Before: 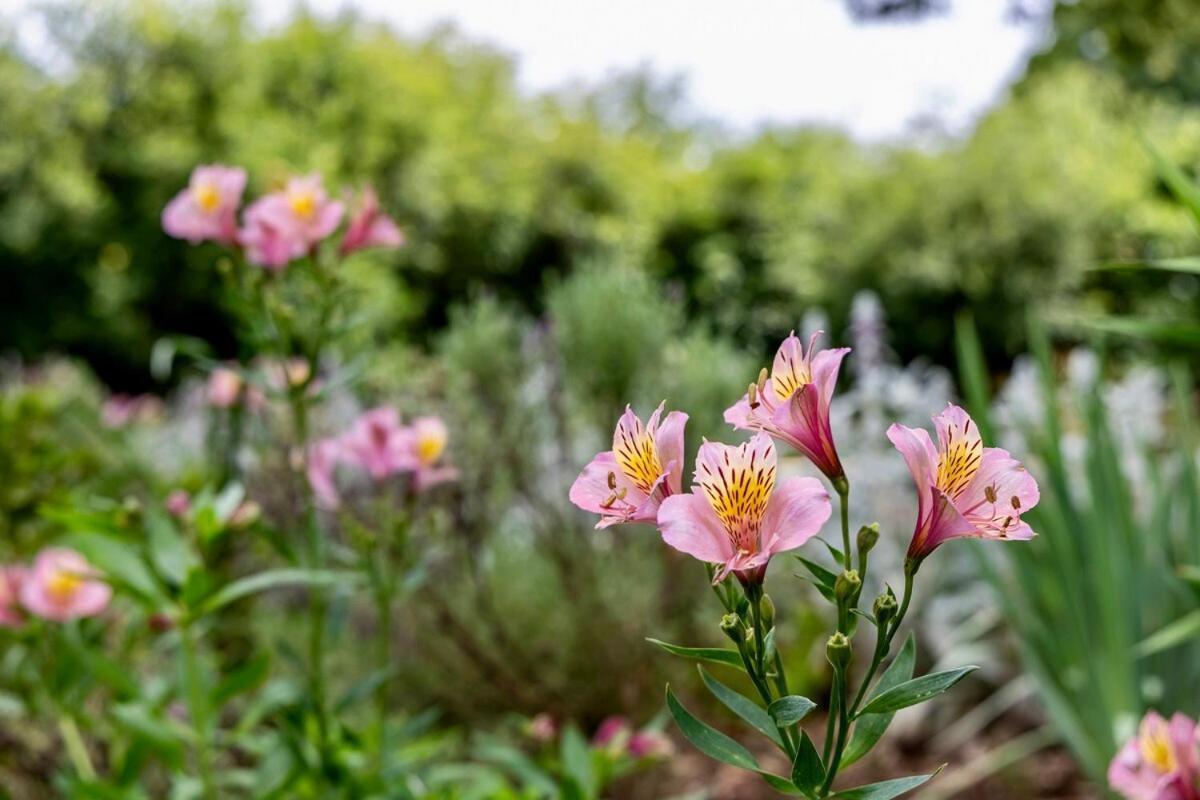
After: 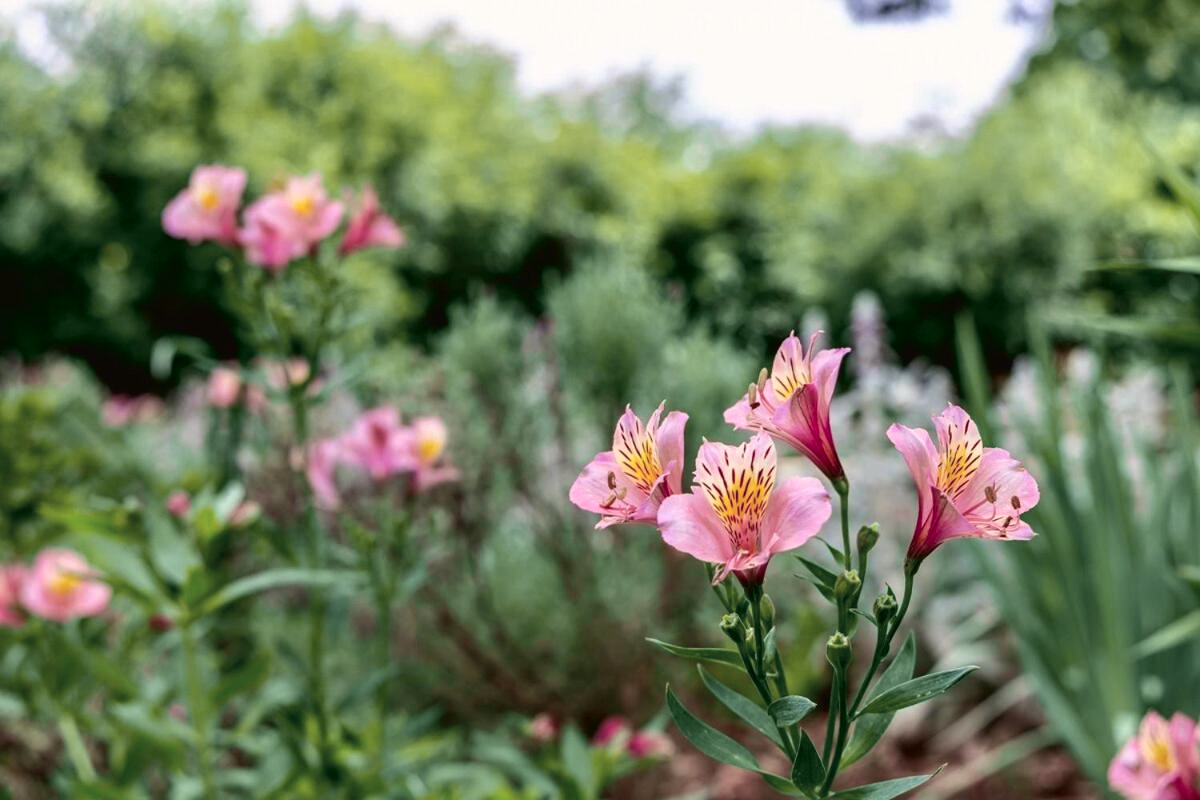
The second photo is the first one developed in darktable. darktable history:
tone curve: curves: ch0 [(0, 0.021) (0.059, 0.053) (0.197, 0.191) (0.32, 0.311) (0.495, 0.505) (0.725, 0.731) (0.89, 0.919) (1, 1)]; ch1 [(0, 0) (0.094, 0.081) (0.285, 0.299) (0.401, 0.424) (0.453, 0.439) (0.495, 0.496) (0.54, 0.55) (0.615, 0.637) (0.657, 0.683) (1, 1)]; ch2 [(0, 0) (0.257, 0.217) (0.43, 0.421) (0.498, 0.507) (0.547, 0.539) (0.595, 0.56) (0.644, 0.599) (1, 1)], color space Lab, independent channels, preserve colors none
